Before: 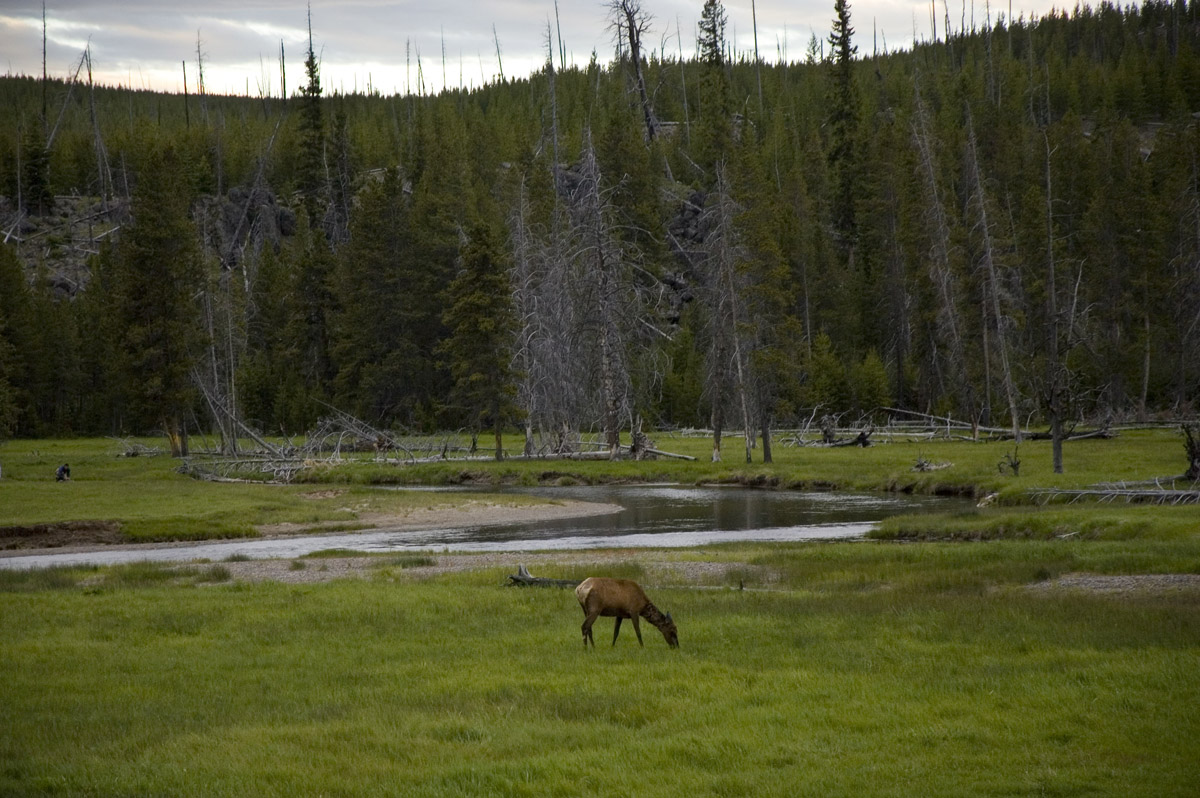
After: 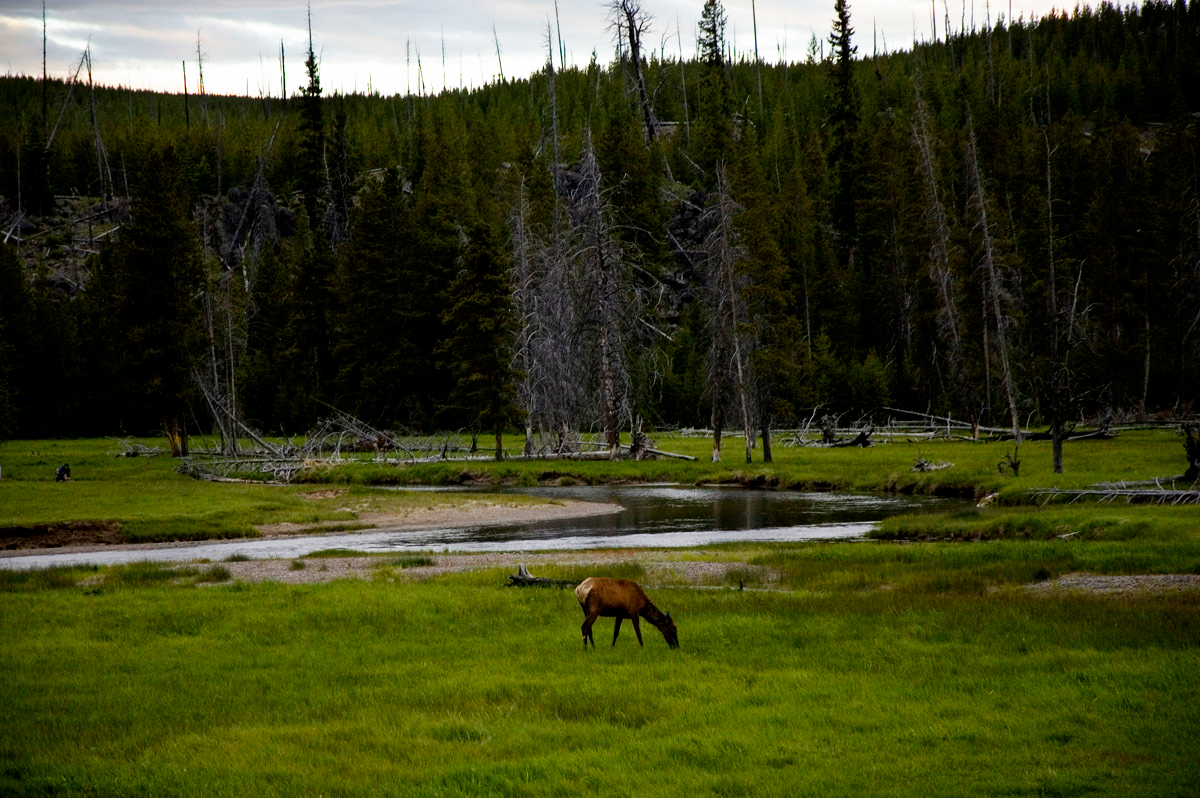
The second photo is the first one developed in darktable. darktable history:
filmic rgb: black relative exposure -8.7 EV, white relative exposure 2.7 EV, threshold 3 EV, target black luminance 0%, hardness 6.25, latitude 76.53%, contrast 1.326, shadows ↔ highlights balance -0.349%, preserve chrominance no, color science v4 (2020), enable highlight reconstruction true
